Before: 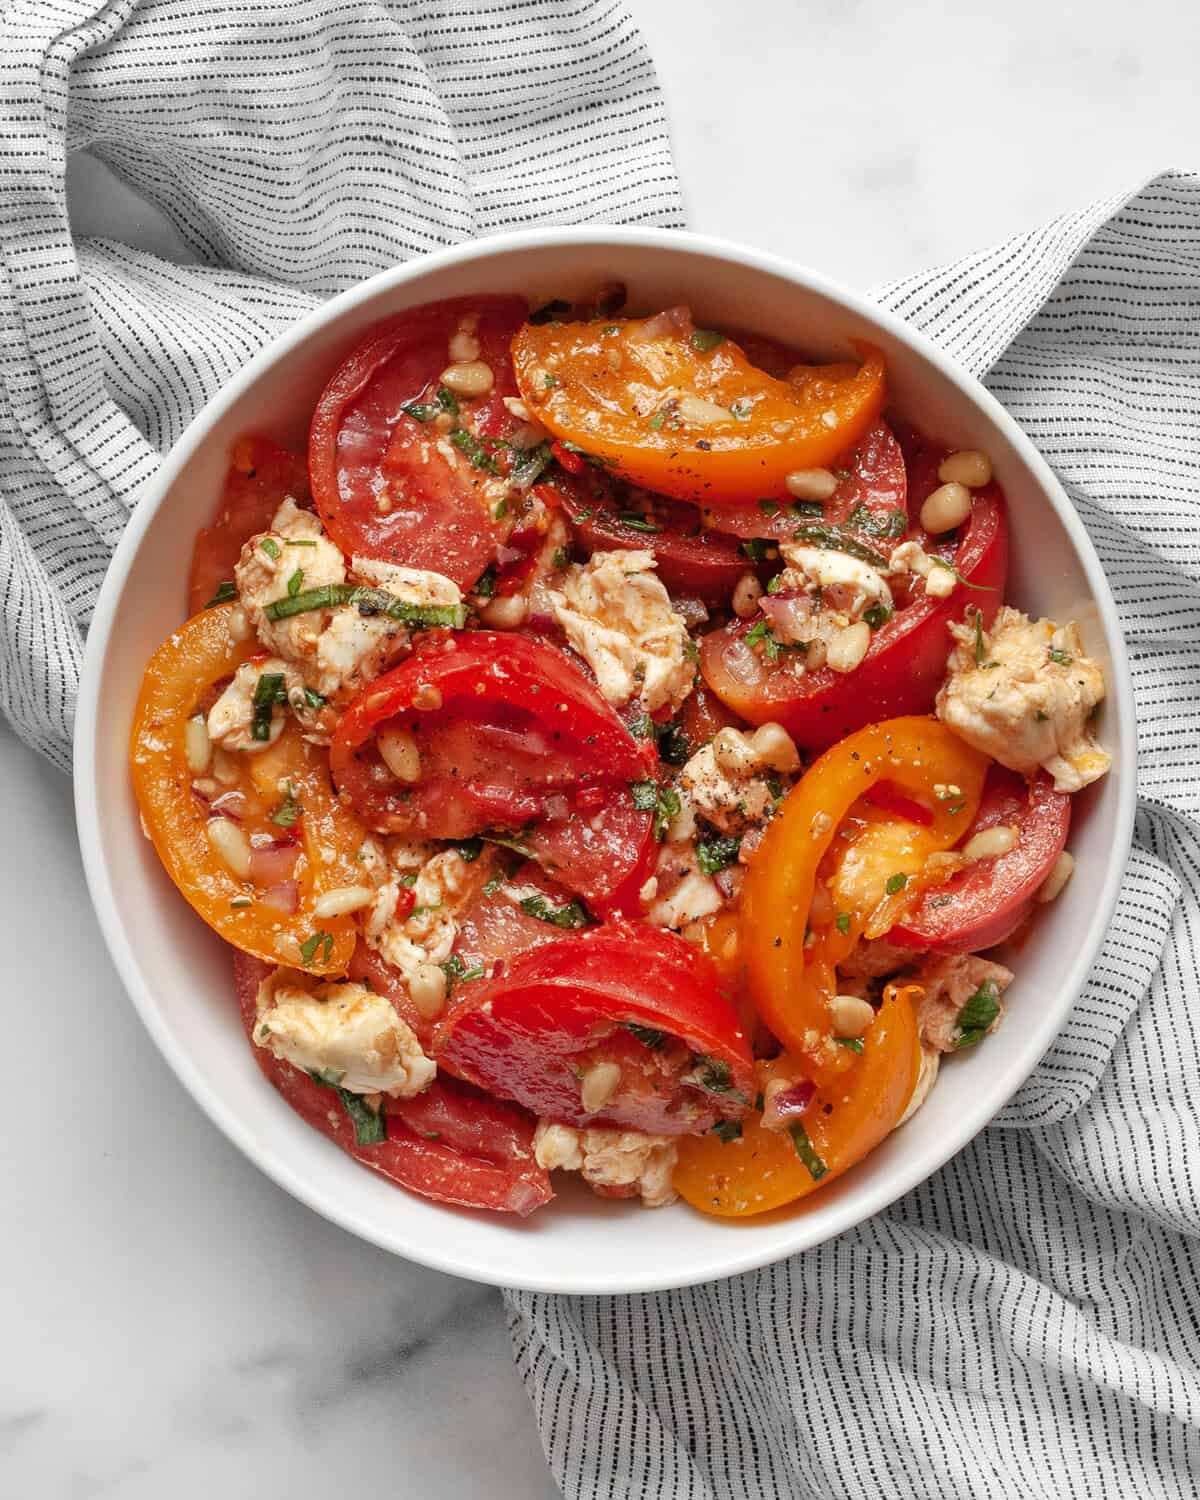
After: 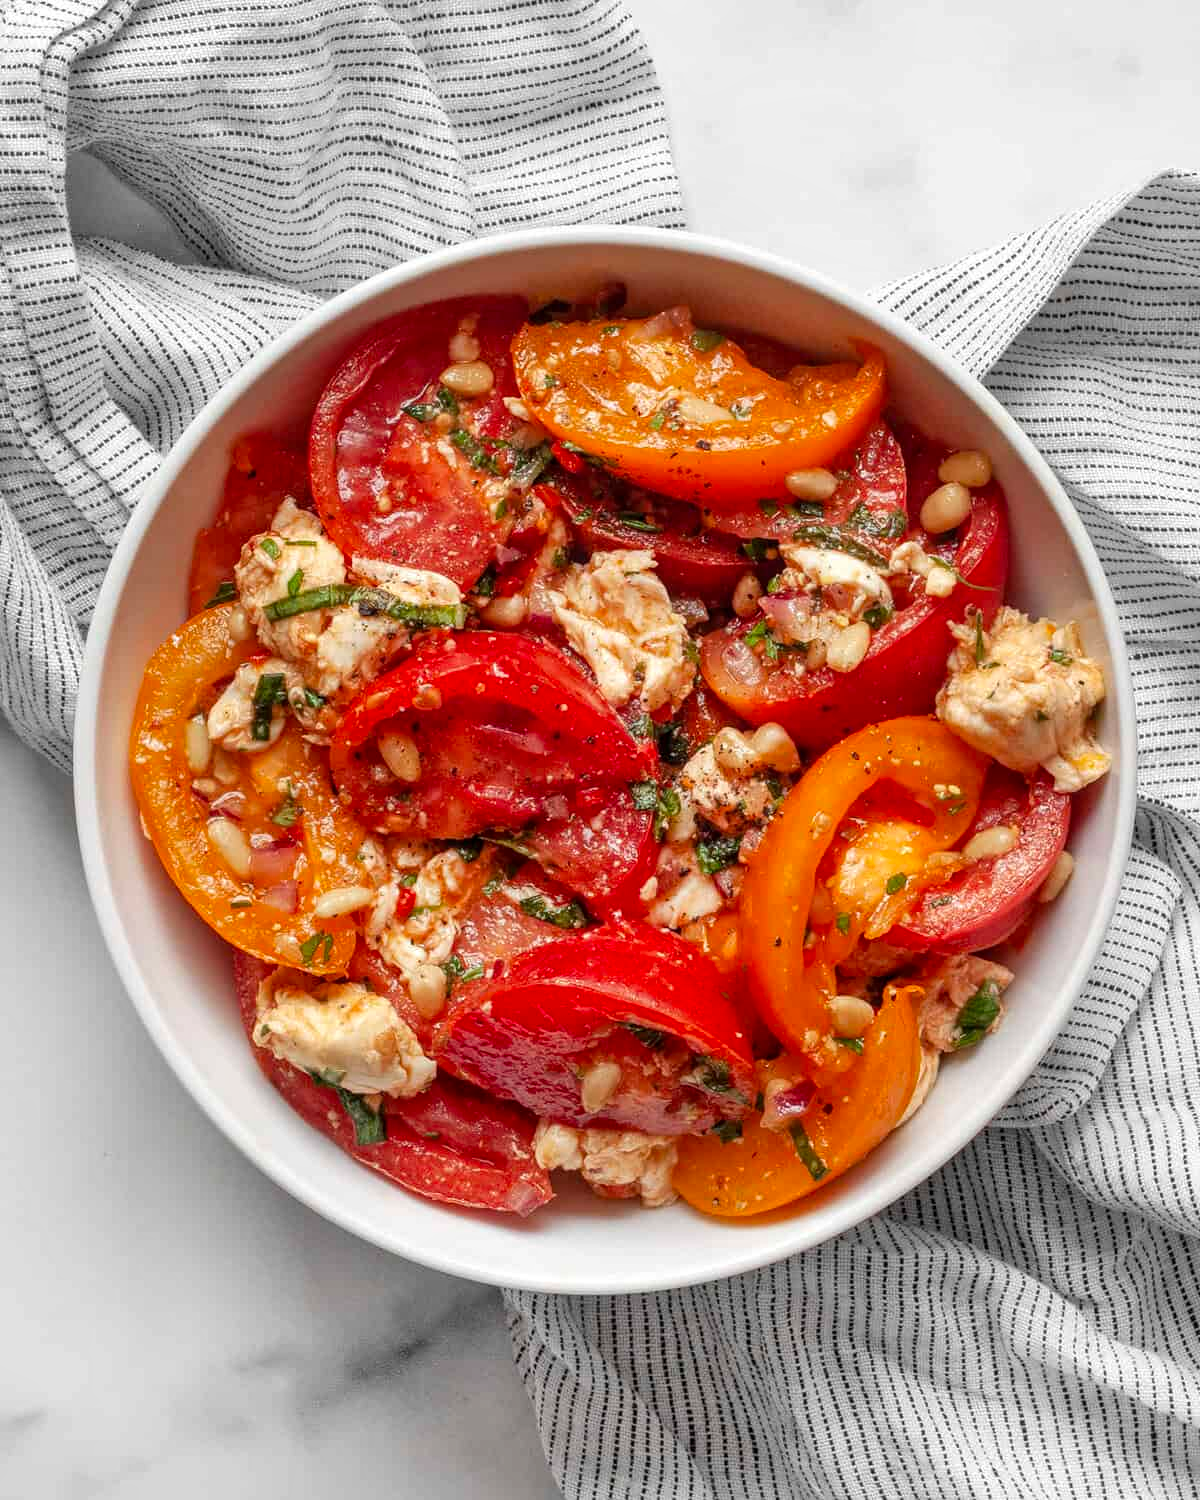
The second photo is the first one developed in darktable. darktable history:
local contrast: on, module defaults
contrast equalizer: y [[0.5, 0.5, 0.468, 0.5, 0.5, 0.5], [0.5 ×6], [0.5 ×6], [0 ×6], [0 ×6]]
